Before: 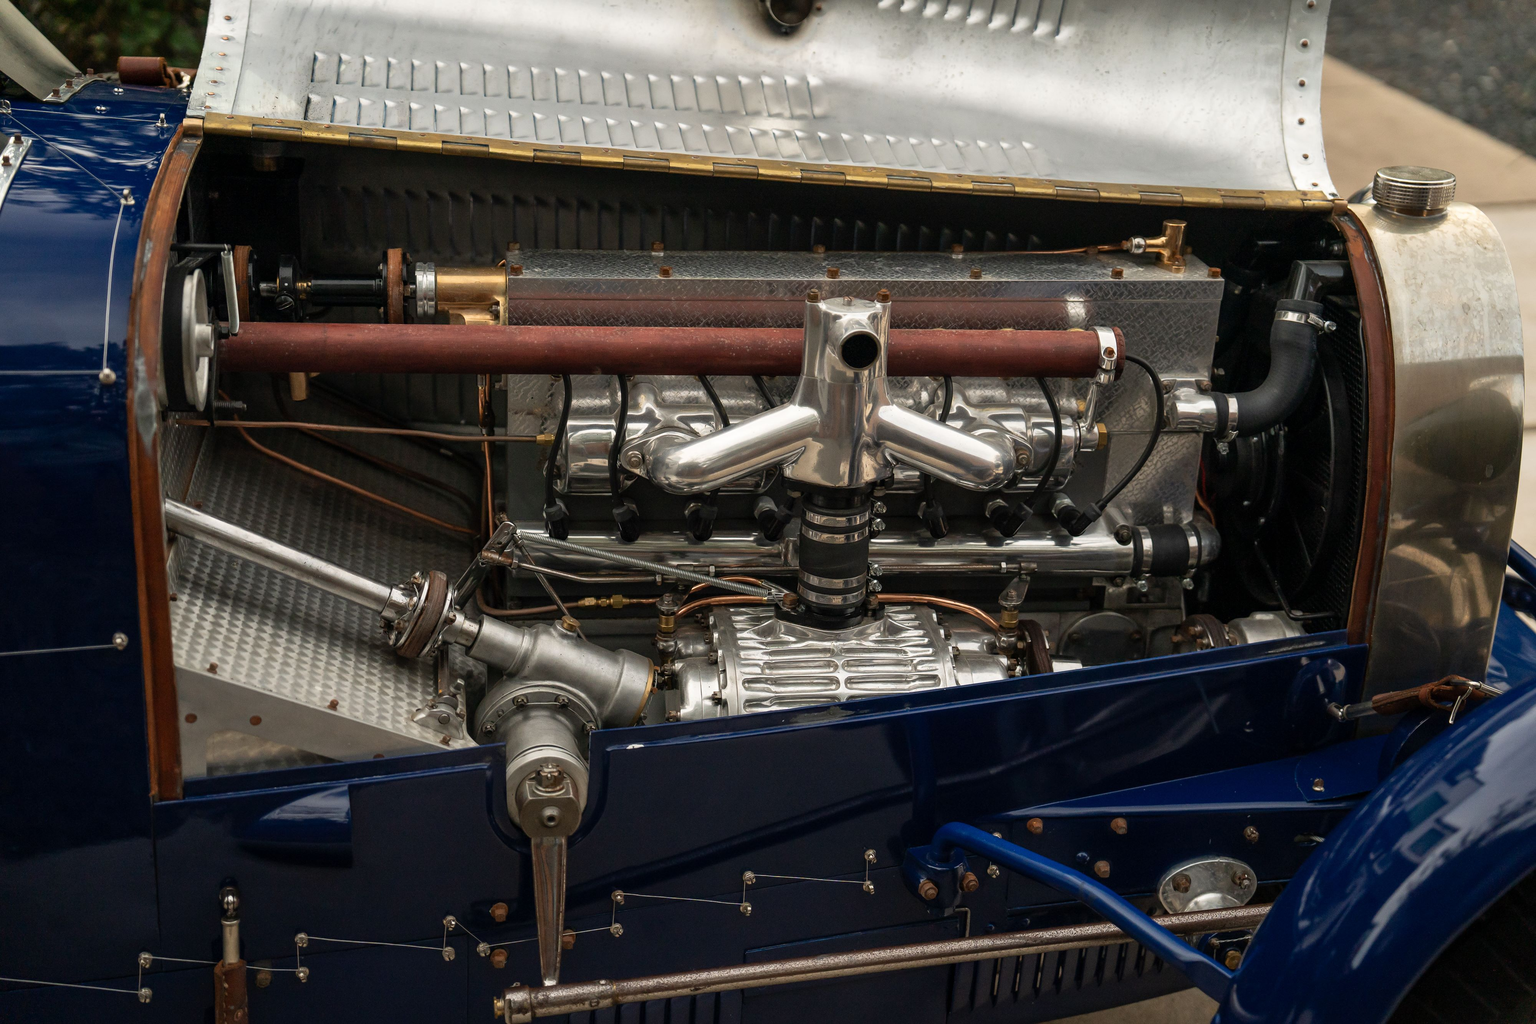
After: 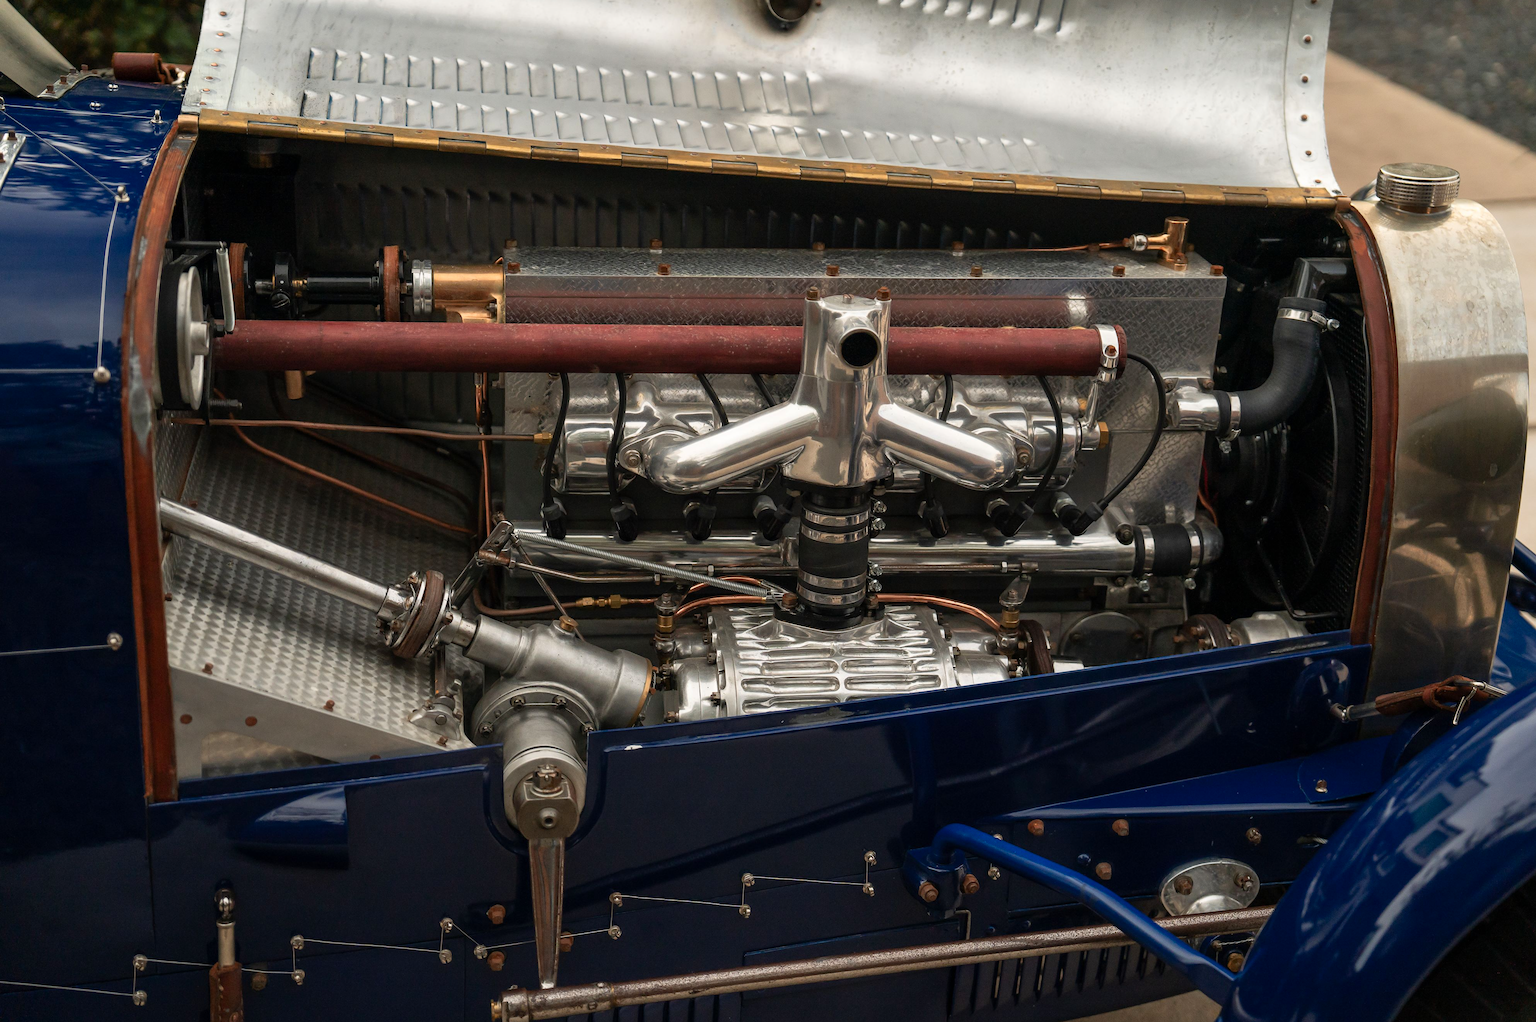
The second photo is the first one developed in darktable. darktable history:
color zones: curves: ch1 [(0.309, 0.524) (0.41, 0.329) (0.508, 0.509)]; ch2 [(0.25, 0.457) (0.75, 0.5)]
crop: left 0.434%, top 0.485%, right 0.244%, bottom 0.386%
